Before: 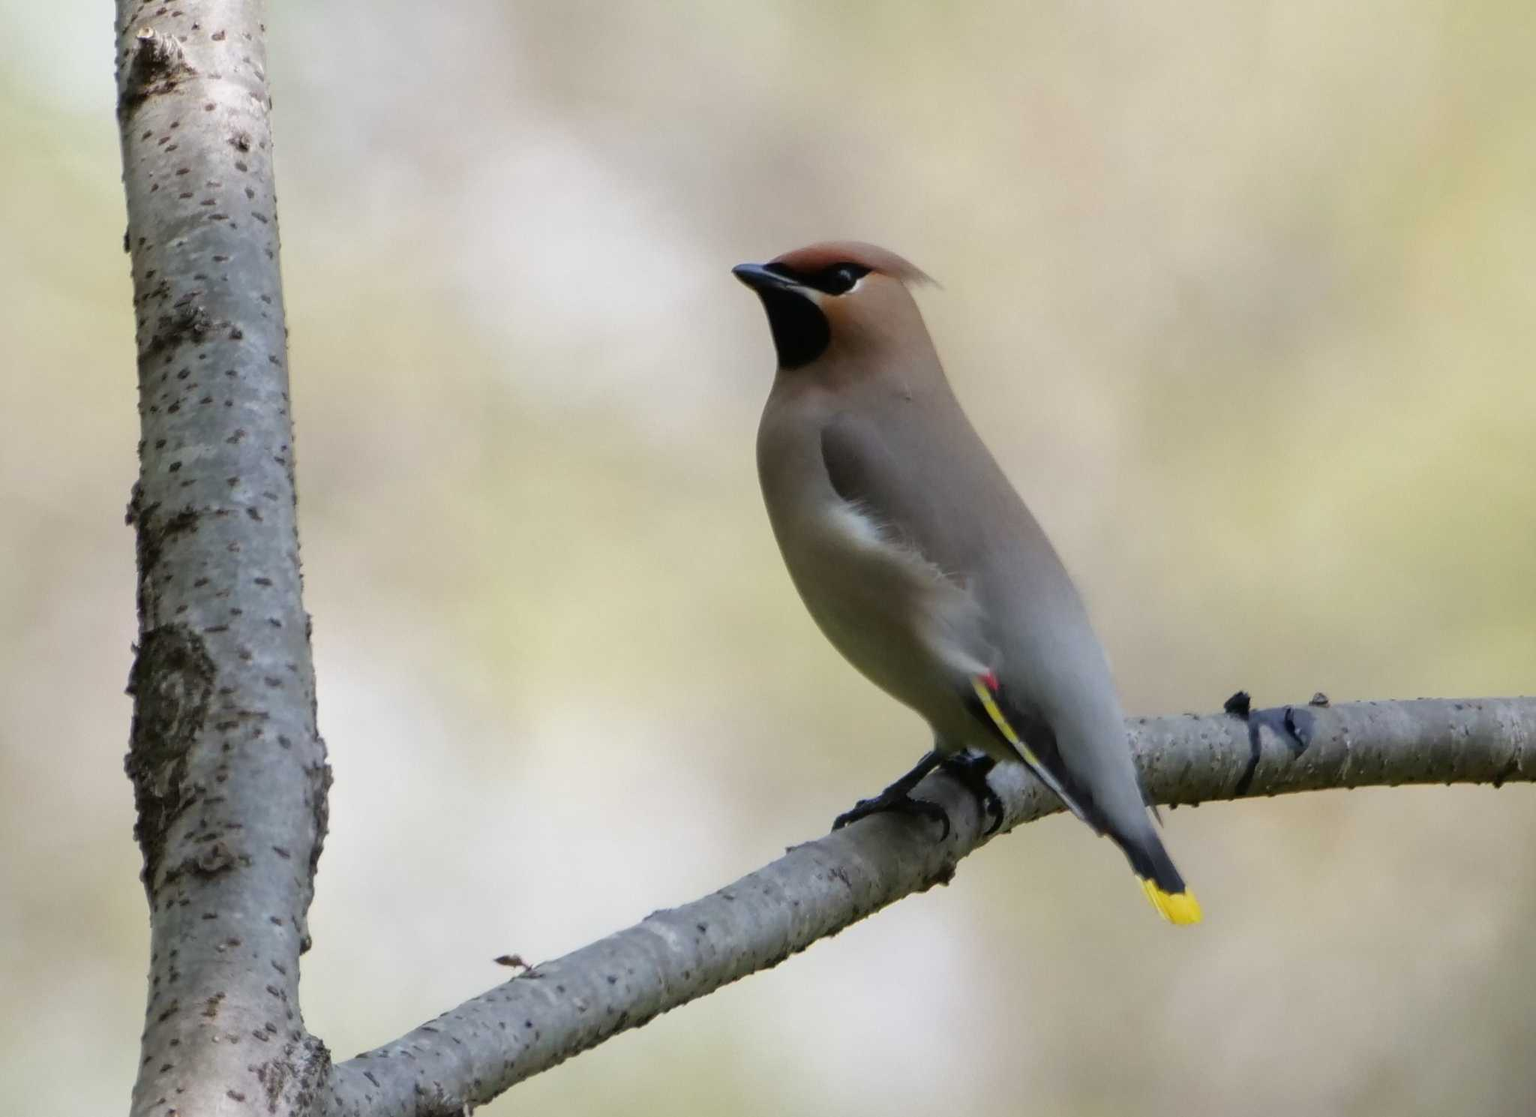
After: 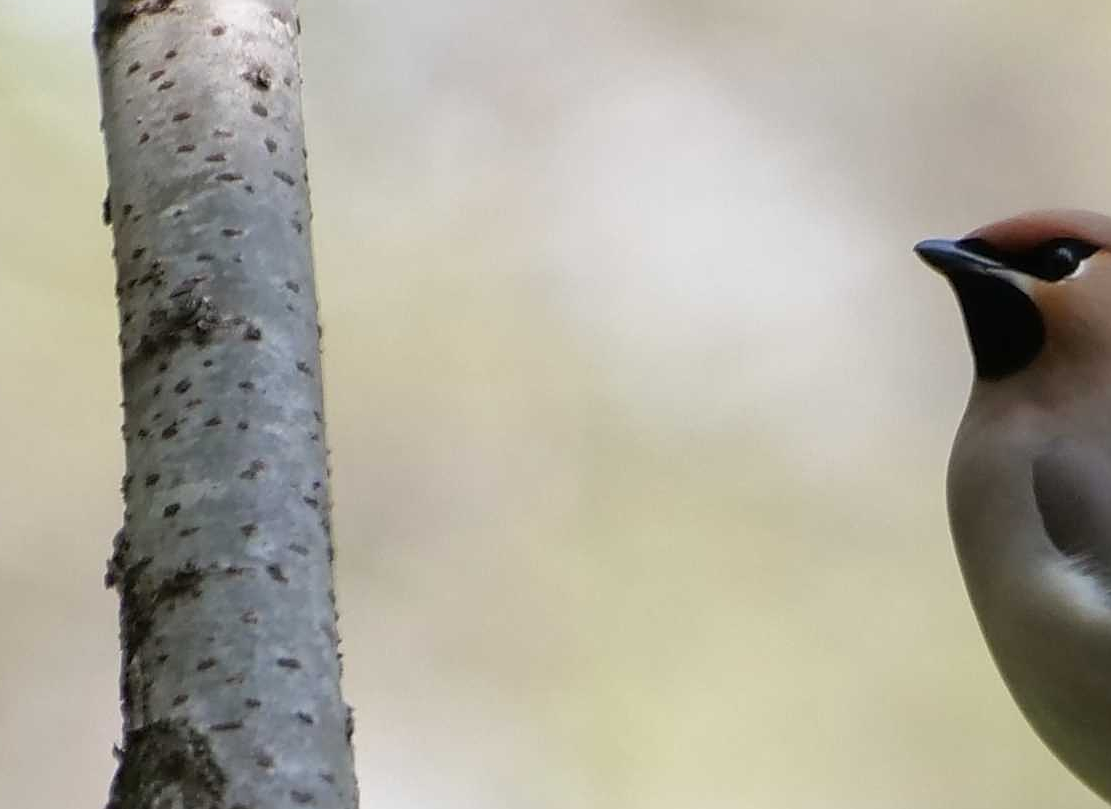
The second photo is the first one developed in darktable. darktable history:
crop and rotate: left 3.049%, top 7.611%, right 42.686%, bottom 38.026%
sharpen: on, module defaults
